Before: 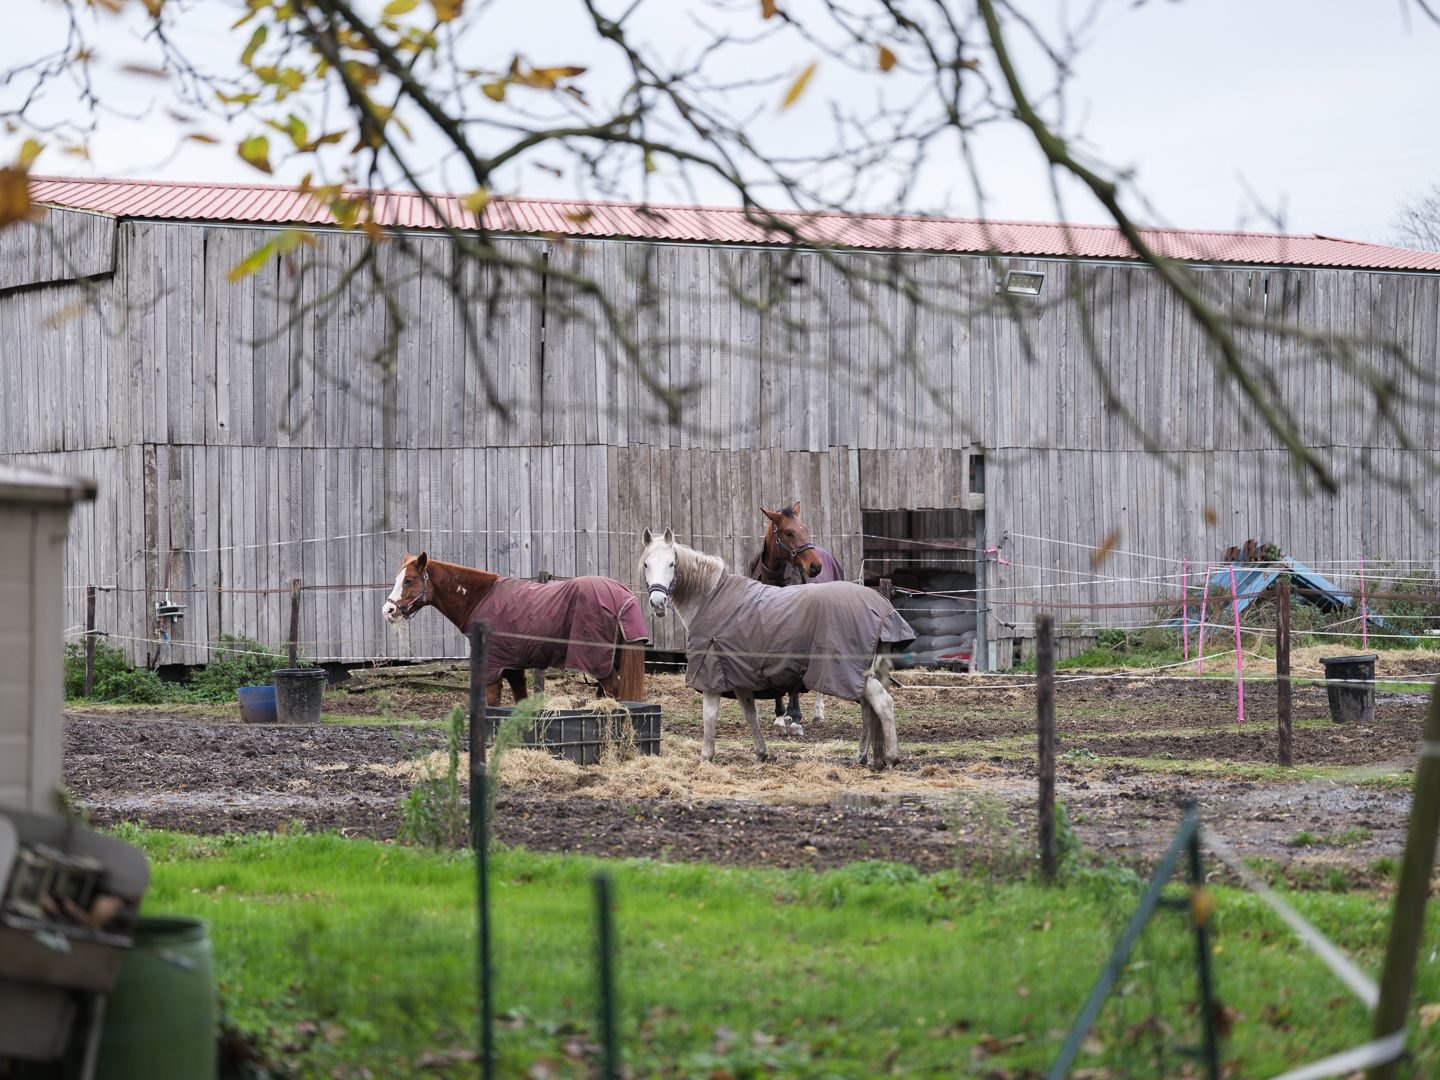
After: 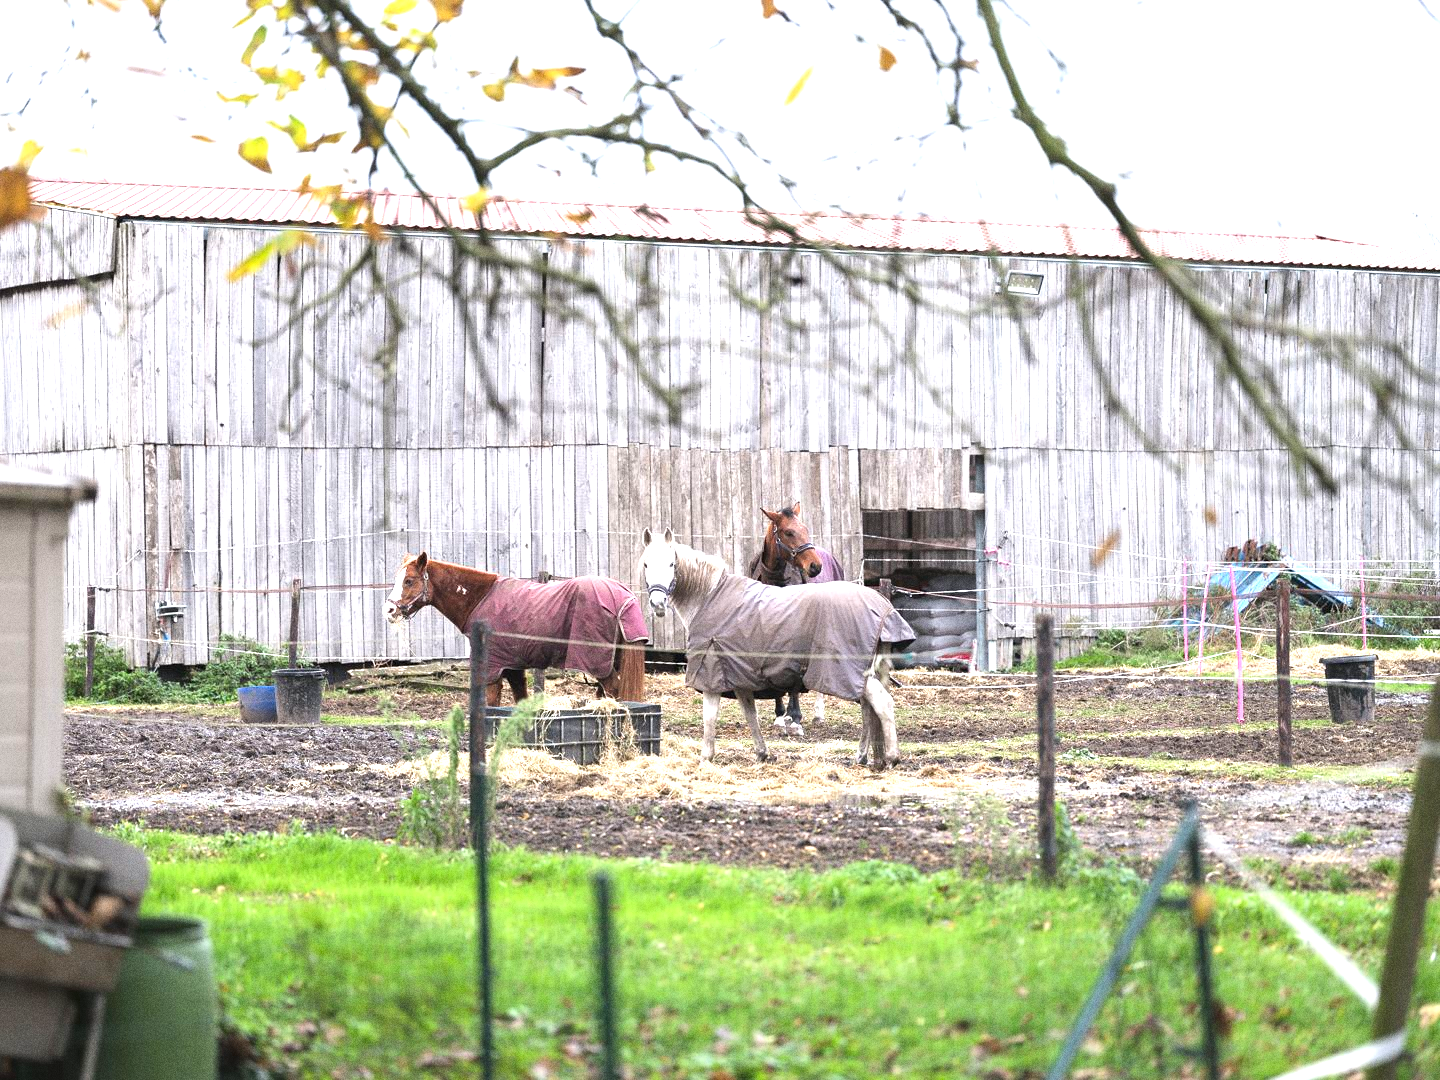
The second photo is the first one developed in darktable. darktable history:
exposure: black level correction 0, exposure 1.388 EV, compensate exposure bias true, compensate highlight preservation false
grain: coarseness 8.68 ISO, strength 31.94%
